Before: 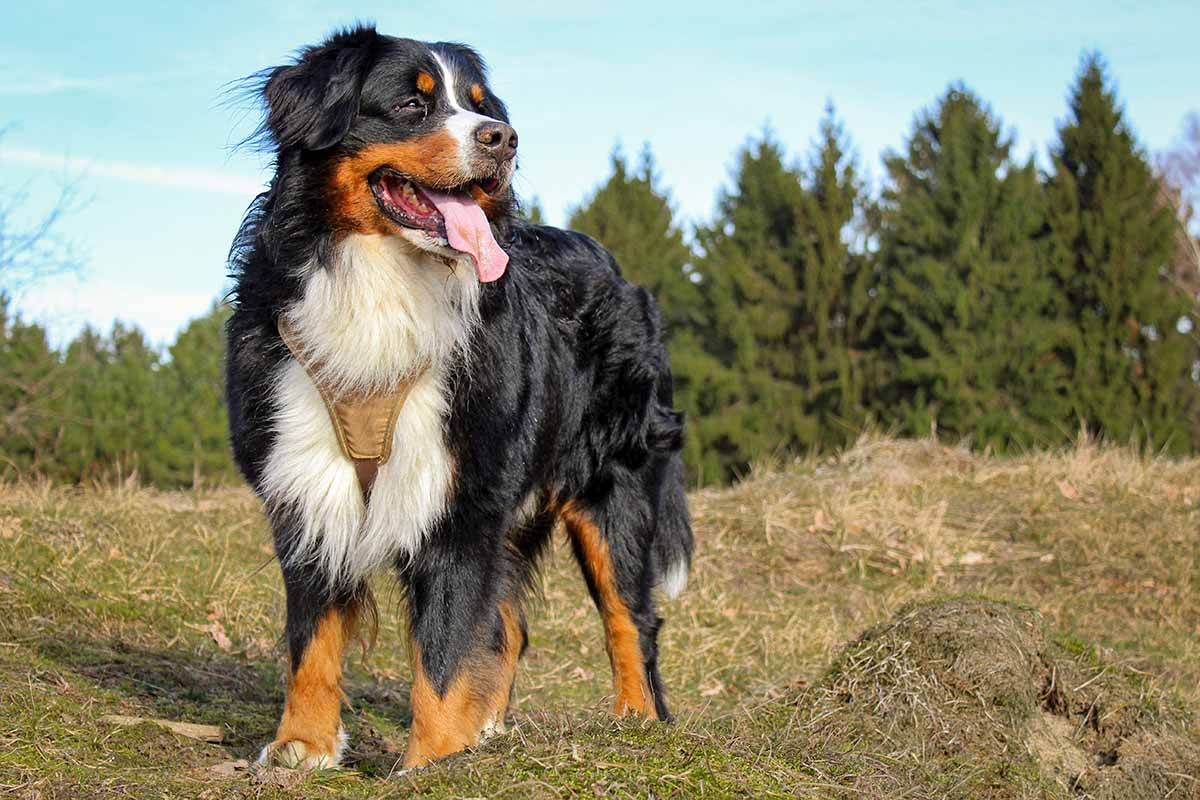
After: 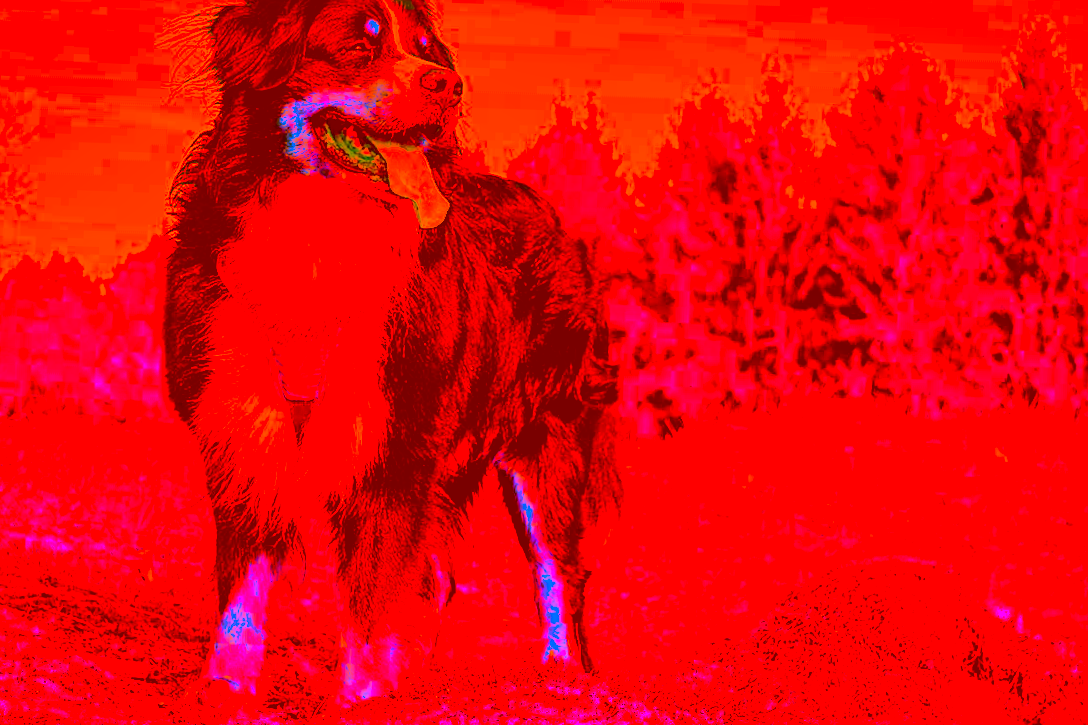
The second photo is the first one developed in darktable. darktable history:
shadows and highlights: shadows 25, highlights -70
exposure: black level correction 0.001, exposure 0.5 EV, compensate exposure bias true, compensate highlight preservation false
crop and rotate: angle -1.96°, left 3.097%, top 4.154%, right 1.586%, bottom 0.529%
white balance: red 0.766, blue 1.537
color correction: highlights a* -39.68, highlights b* -40, shadows a* -40, shadows b* -40, saturation -3
sharpen: on, module defaults
filmic rgb: black relative exposure -7.75 EV, white relative exposure 4.4 EV, threshold 3 EV, target black luminance 0%, hardness 3.76, latitude 50.51%, contrast 1.074, highlights saturation mix 10%, shadows ↔ highlights balance -0.22%, color science v4 (2020), enable highlight reconstruction true
